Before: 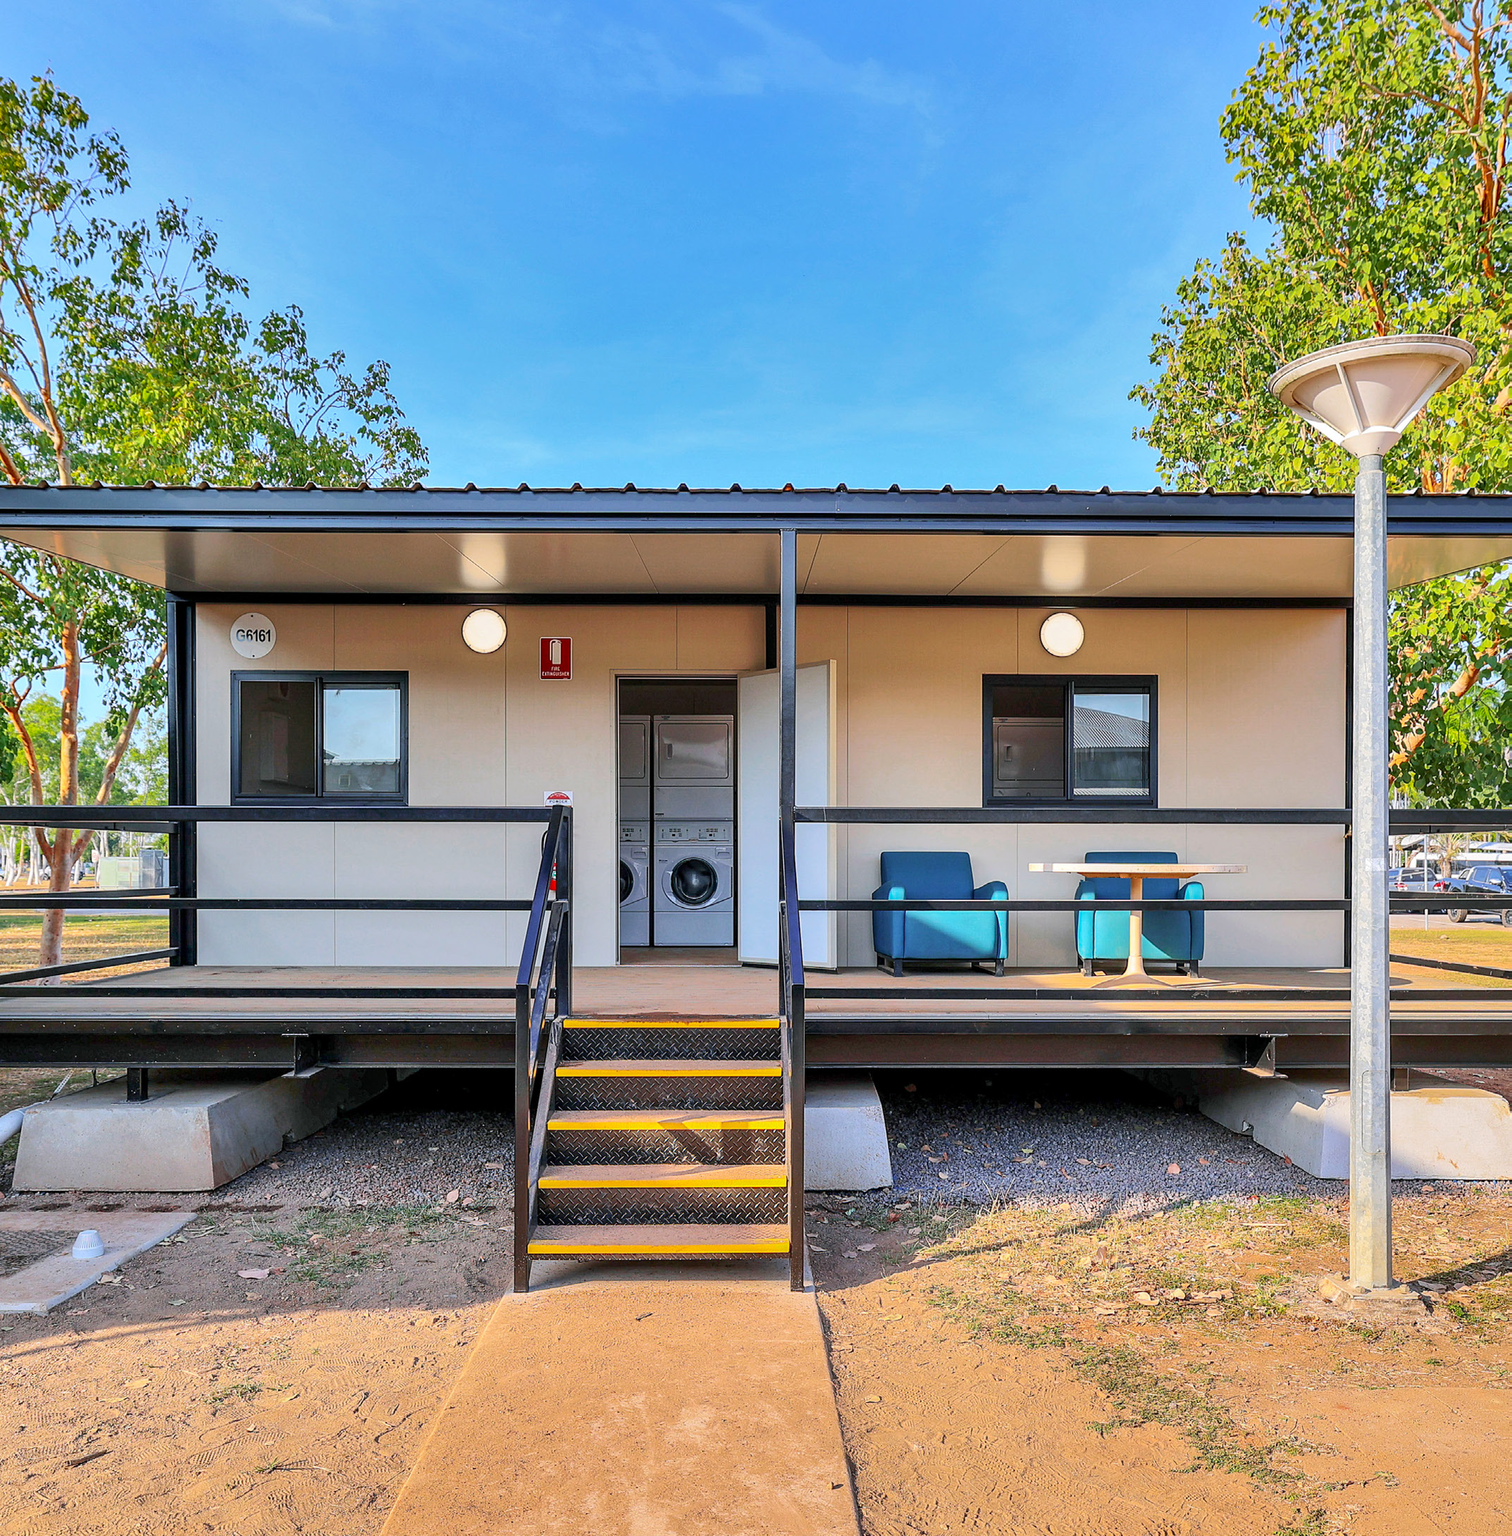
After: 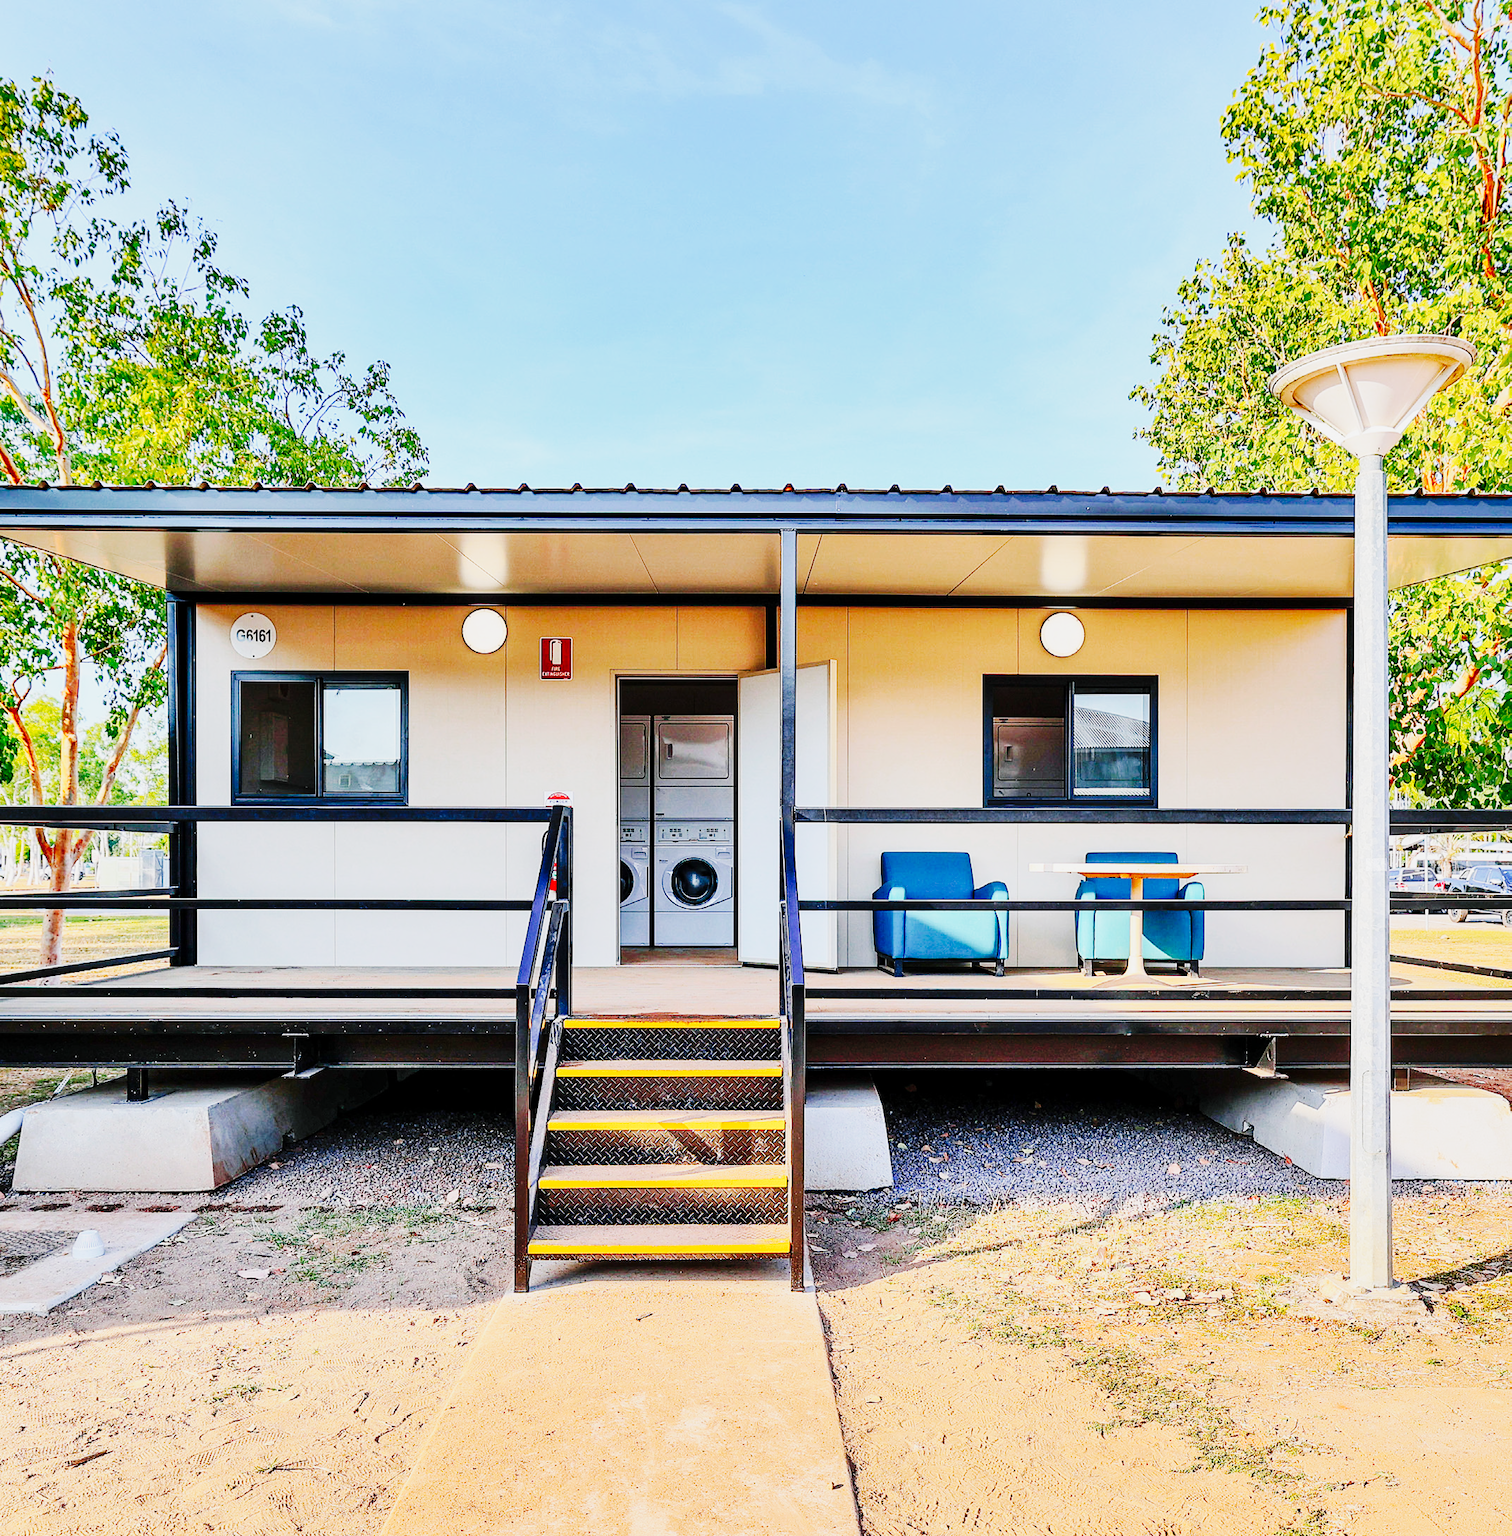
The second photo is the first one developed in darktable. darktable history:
base curve: curves: ch0 [(0, 0) (0.036, 0.025) (0.121, 0.166) (0.206, 0.329) (0.605, 0.79) (1, 1)], preserve colors none
tone curve: curves: ch0 [(0, 0) (0.11, 0.081) (0.256, 0.259) (0.398, 0.475) (0.498, 0.611) (0.65, 0.757) (0.835, 0.883) (1, 0.961)]; ch1 [(0, 0) (0.346, 0.307) (0.408, 0.369) (0.453, 0.457) (0.482, 0.479) (0.502, 0.498) (0.521, 0.51) (0.553, 0.554) (0.618, 0.65) (0.693, 0.727) (1, 1)]; ch2 [(0, 0) (0.358, 0.362) (0.434, 0.46) (0.485, 0.494) (0.5, 0.494) (0.511, 0.508) (0.537, 0.55) (0.579, 0.599) (0.621, 0.693) (1, 1)], preserve colors none
